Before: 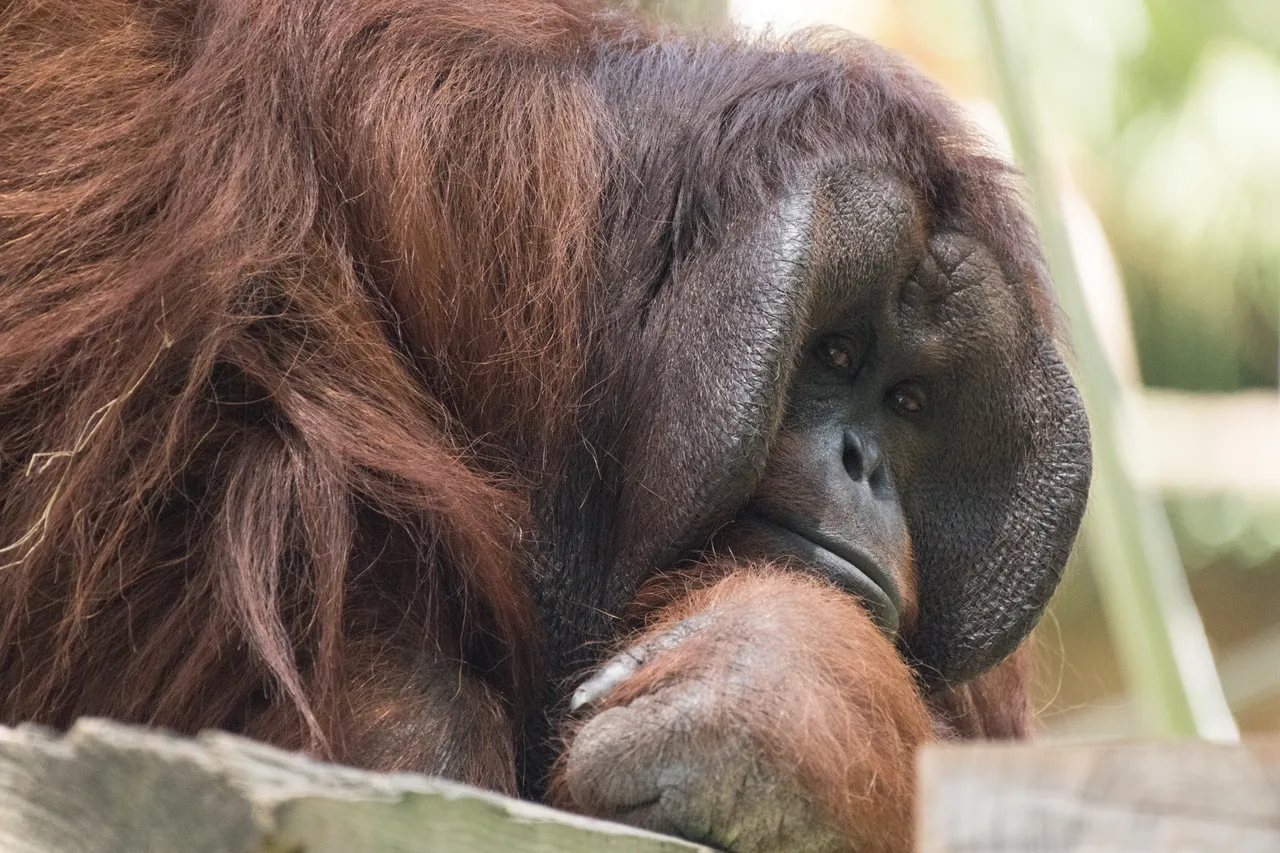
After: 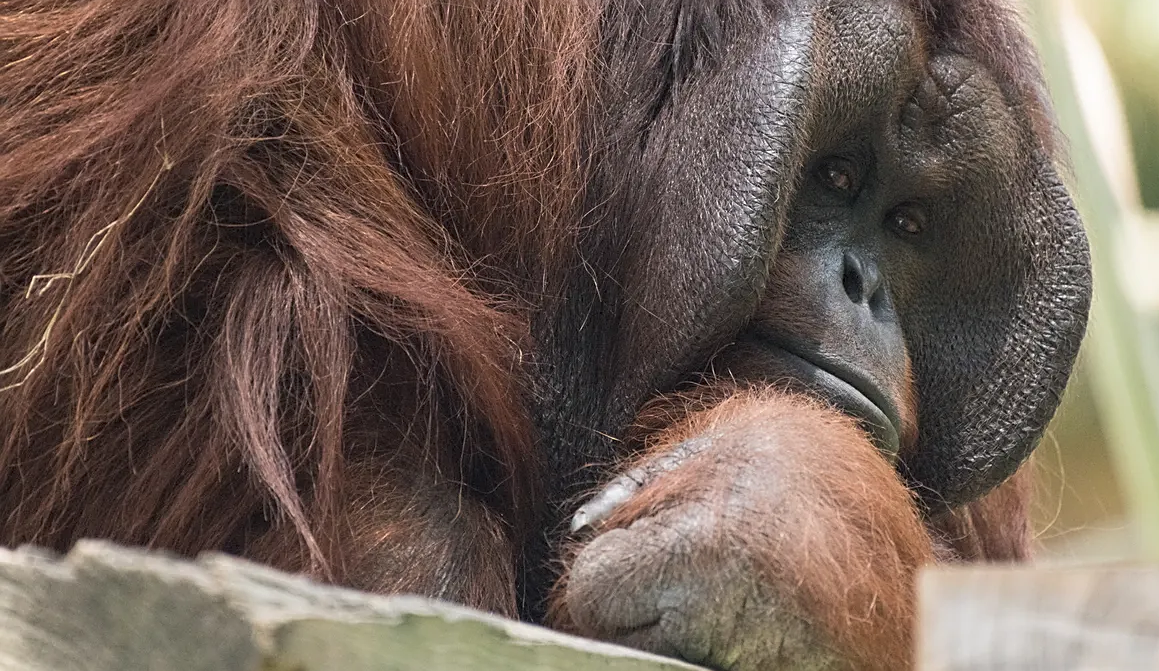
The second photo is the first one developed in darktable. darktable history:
crop: top 20.916%, right 9.437%, bottom 0.316%
sharpen: on, module defaults
